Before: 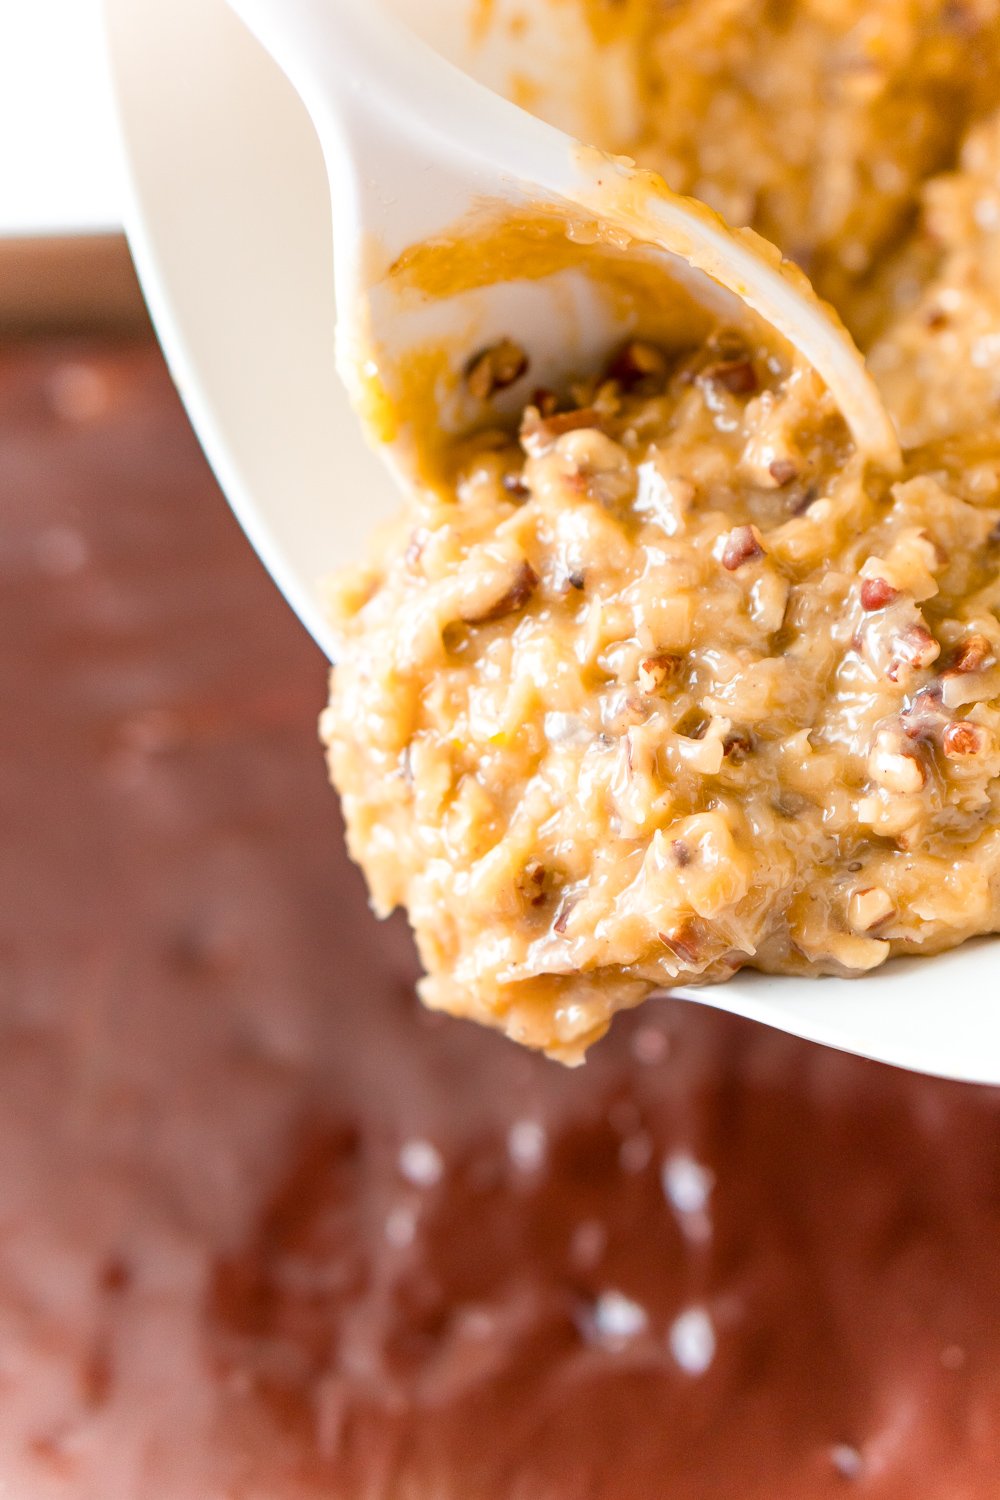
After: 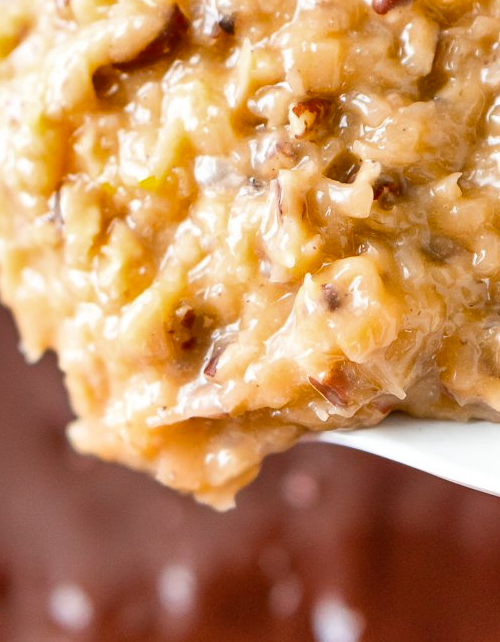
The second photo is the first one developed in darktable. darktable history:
shadows and highlights: shadows color adjustment 97.99%, highlights color adjustment 58.28%, soften with gaussian
crop: left 35.073%, top 37.084%, right 14.904%, bottom 20.087%
